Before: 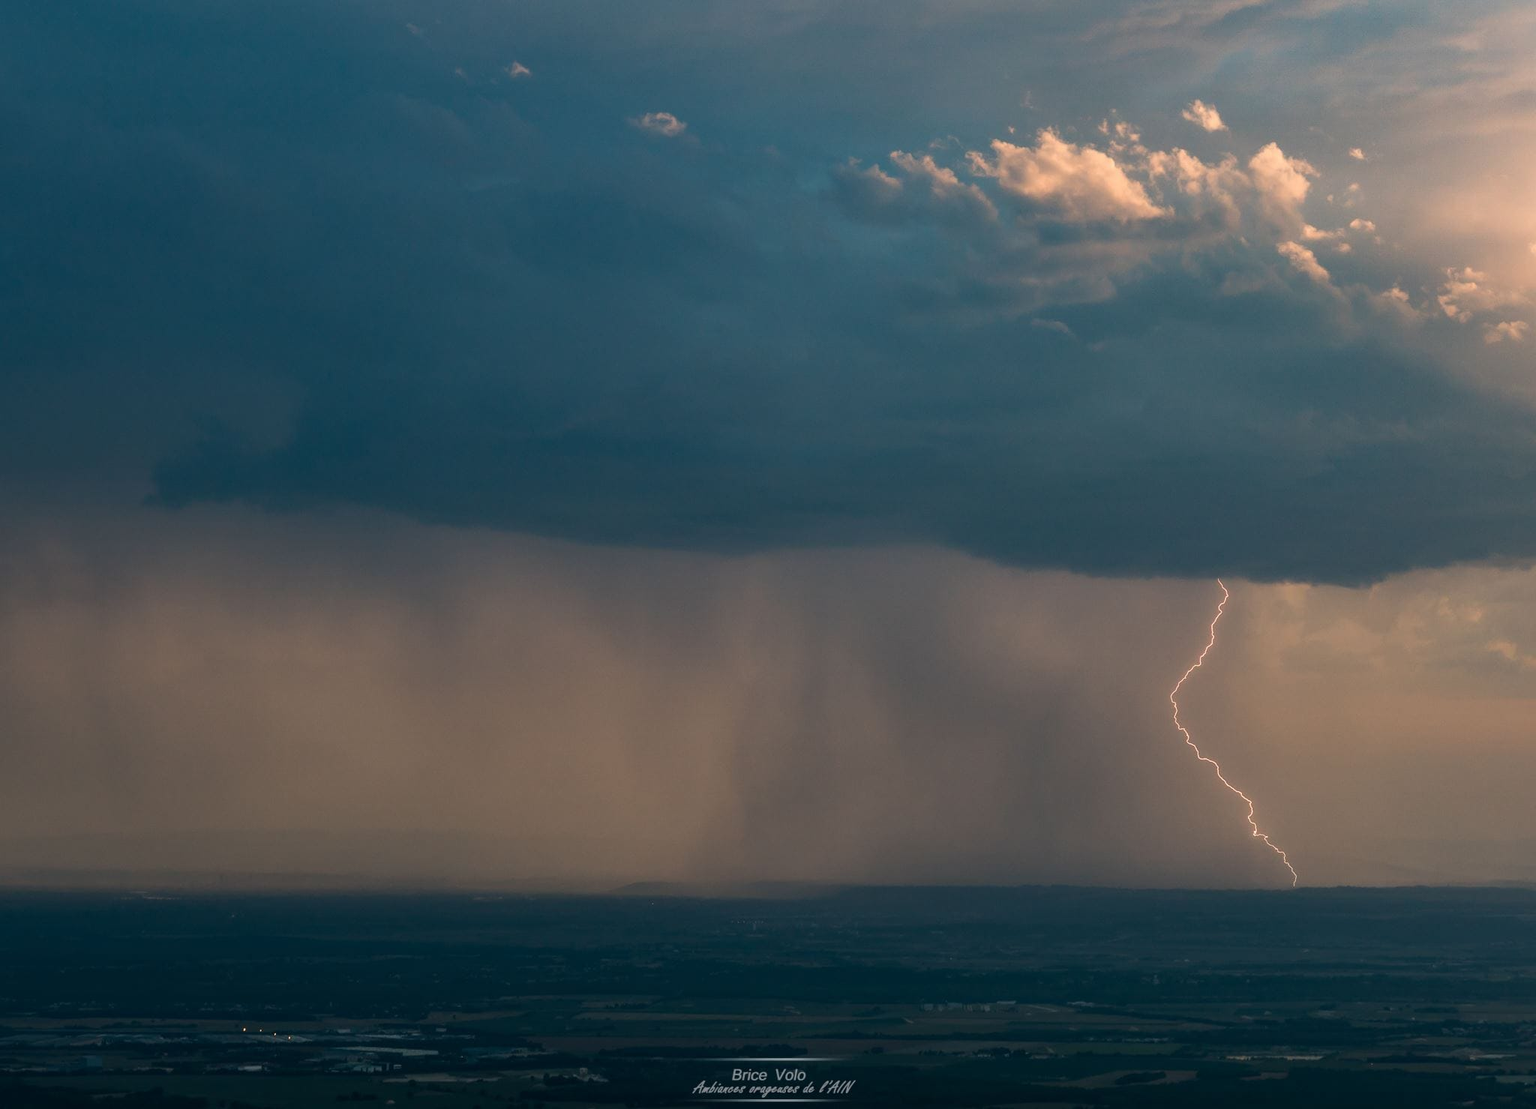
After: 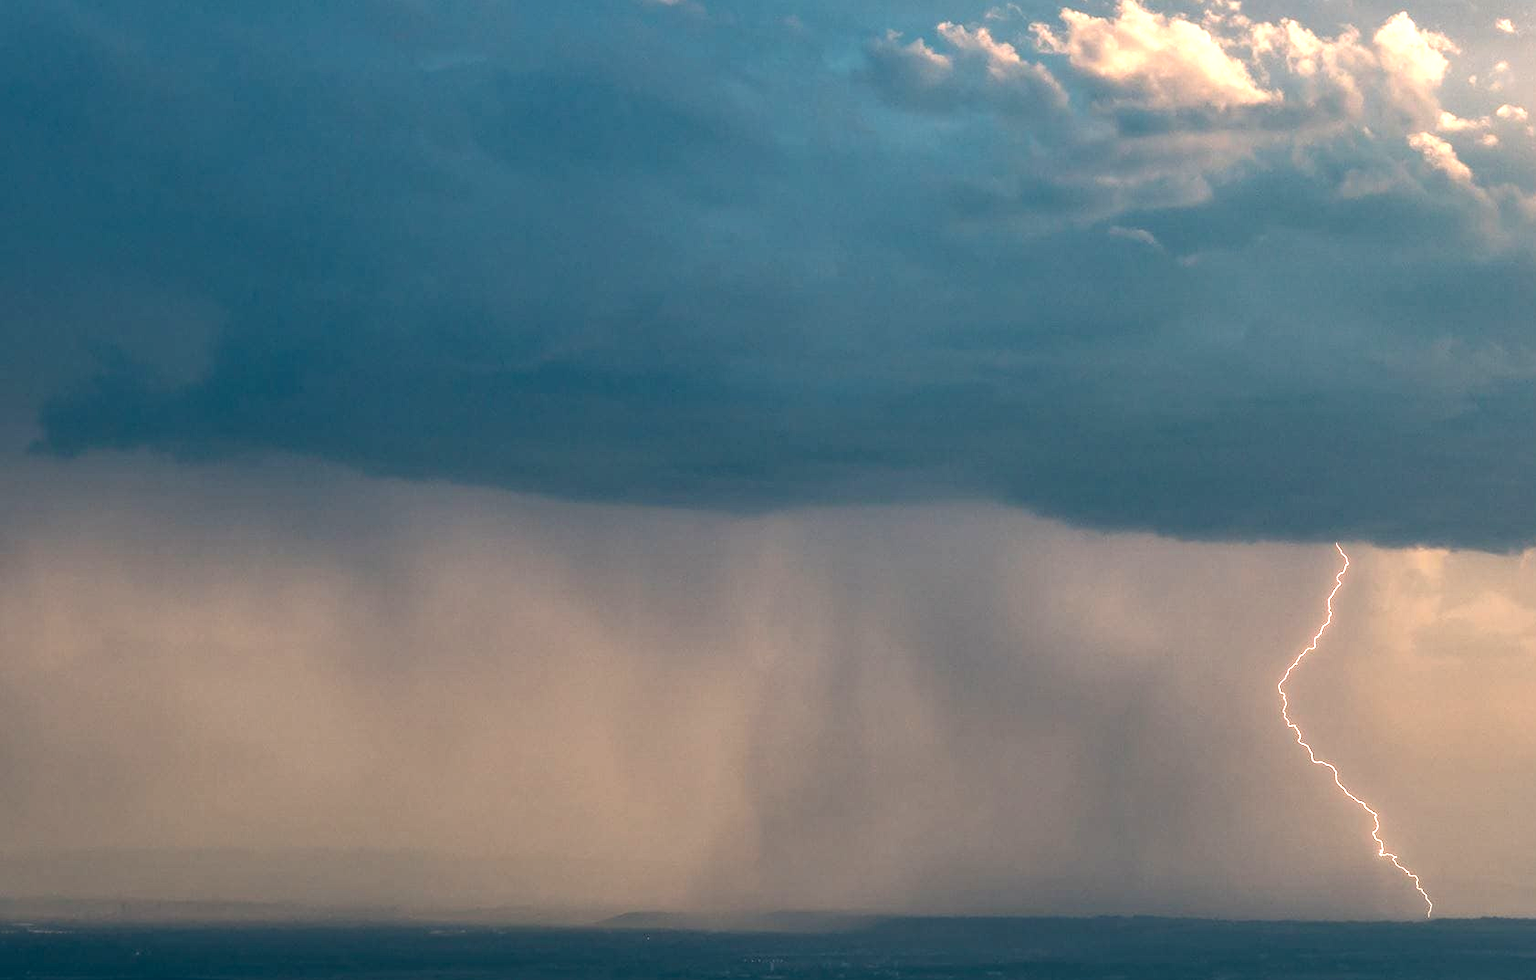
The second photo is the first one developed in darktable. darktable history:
exposure: exposure 1 EV, compensate highlight preservation false
crop: left 7.829%, top 11.976%, right 9.986%, bottom 15.389%
local contrast: on, module defaults
